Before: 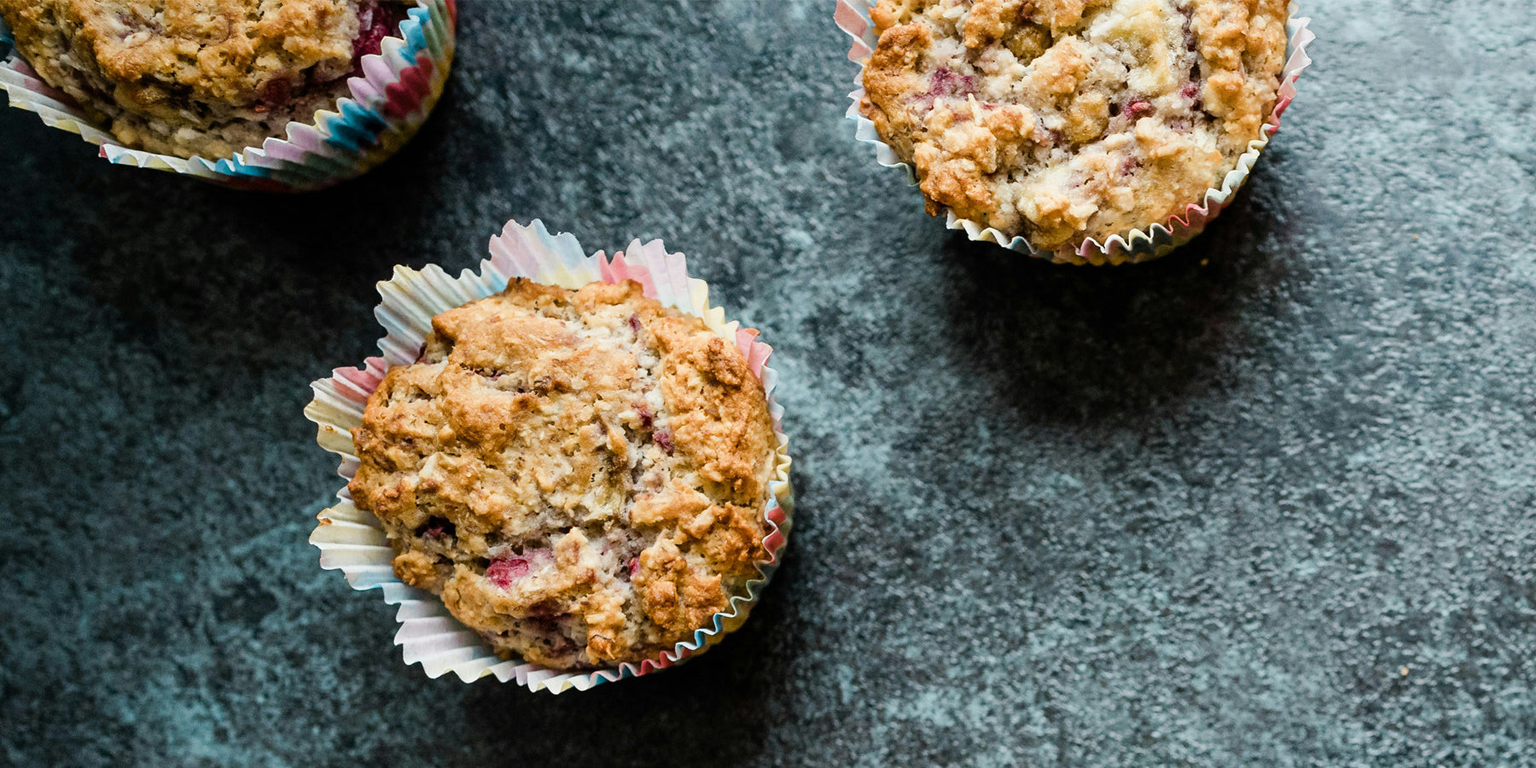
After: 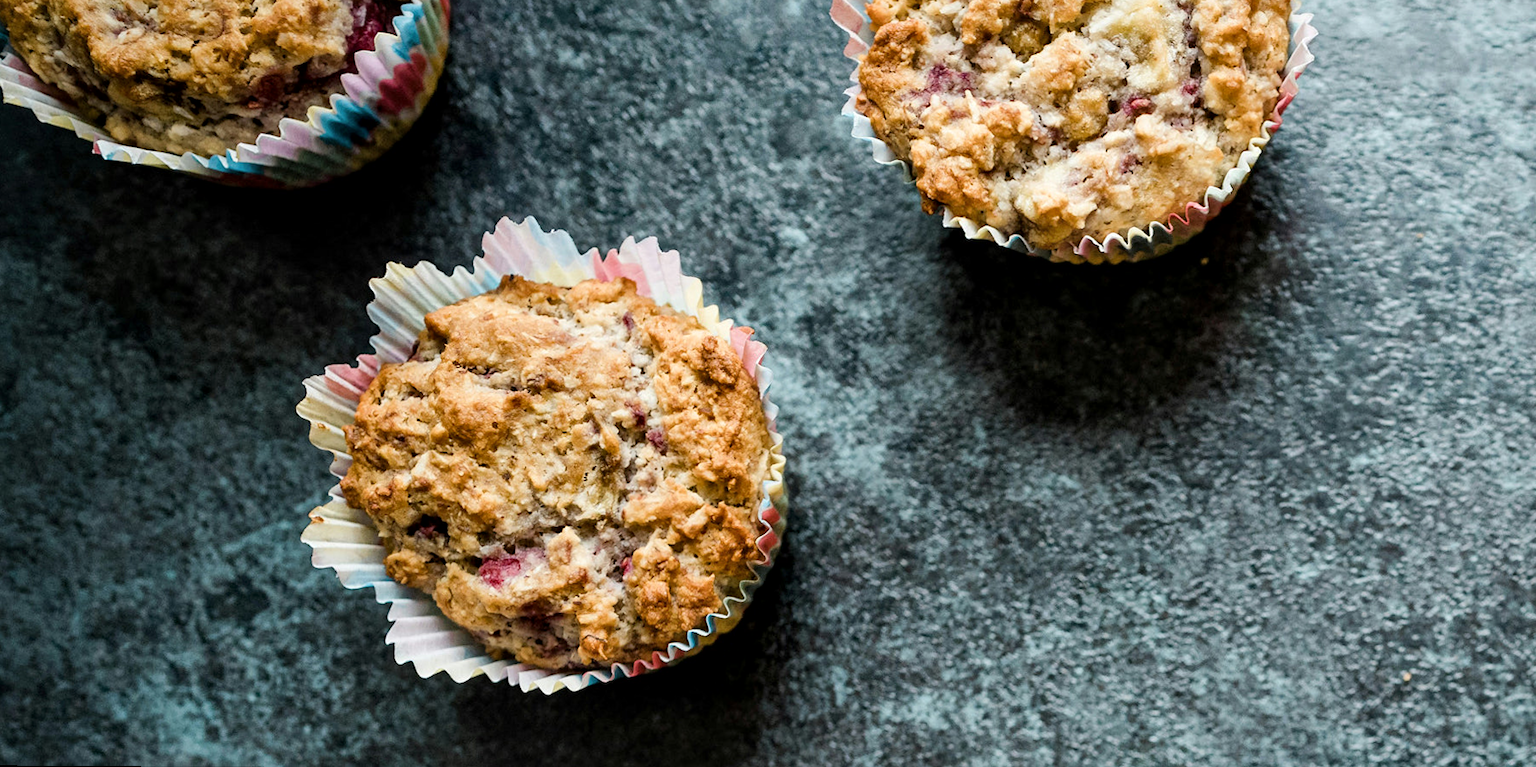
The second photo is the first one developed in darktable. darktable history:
tone equalizer: on, module defaults
local contrast: mode bilateral grid, contrast 25, coarseness 50, detail 123%, midtone range 0.2
rotate and perspective: rotation 0.192°, lens shift (horizontal) -0.015, crop left 0.005, crop right 0.996, crop top 0.006, crop bottom 0.99
